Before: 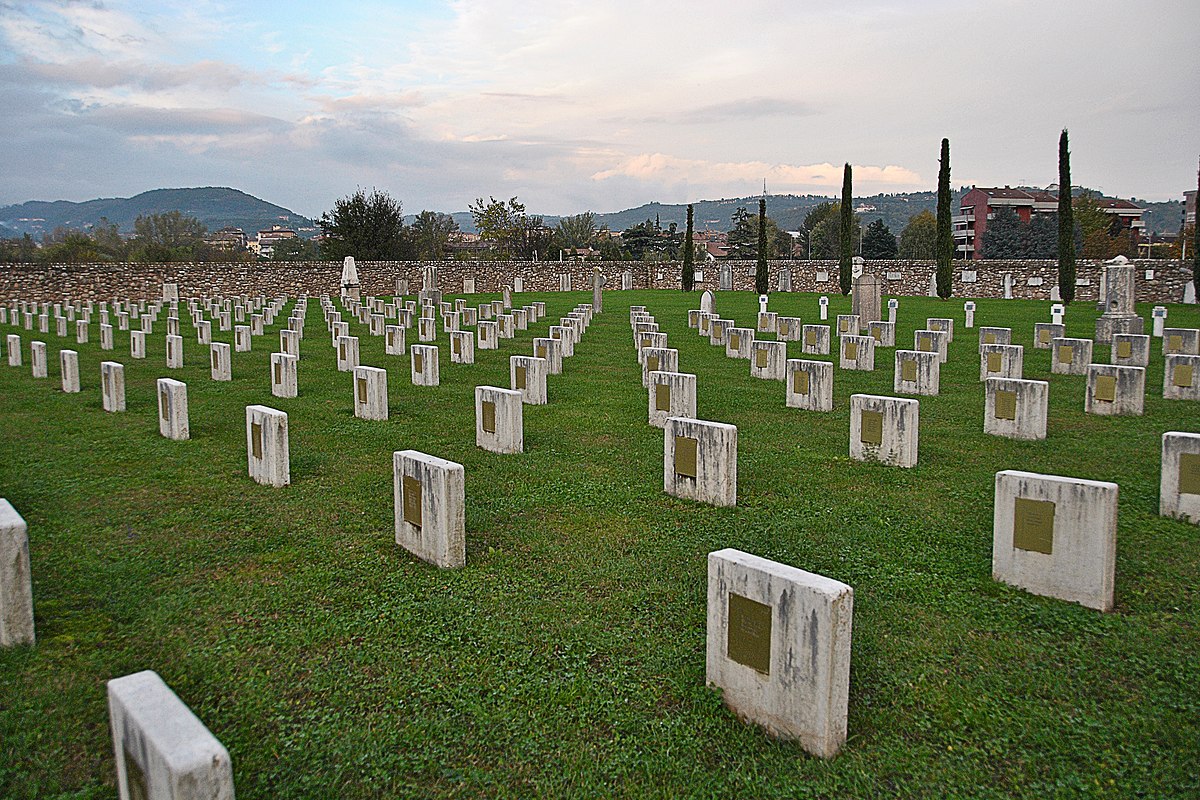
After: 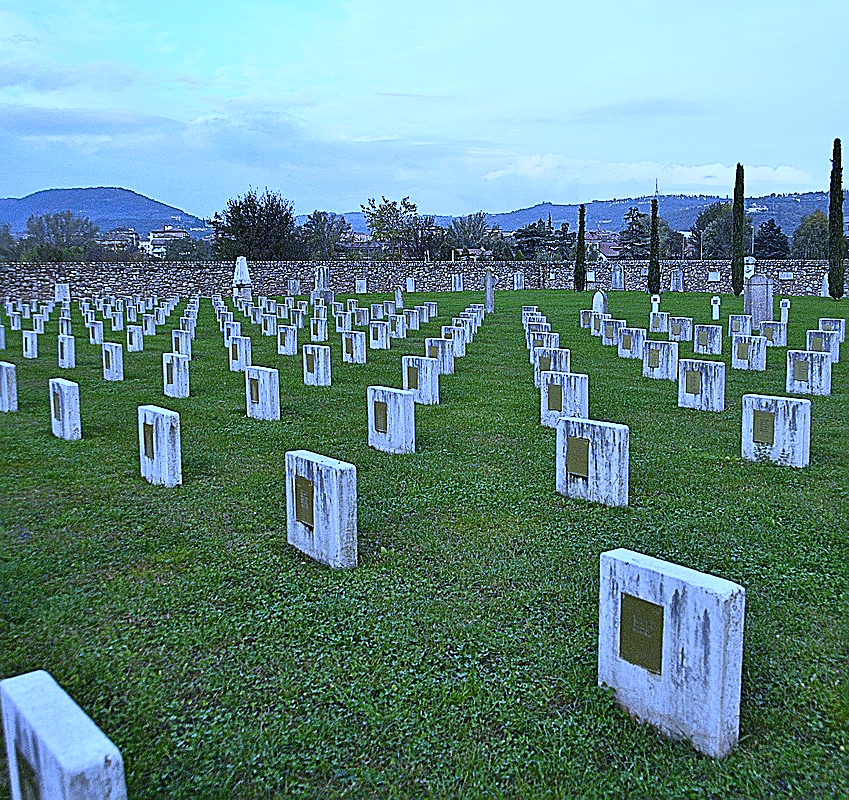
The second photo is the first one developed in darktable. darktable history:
sharpen: on, module defaults
crop and rotate: left 9.061%, right 20.142%
white balance: red 0.766, blue 1.537
base curve: curves: ch0 [(0, 0) (0.666, 0.806) (1, 1)]
